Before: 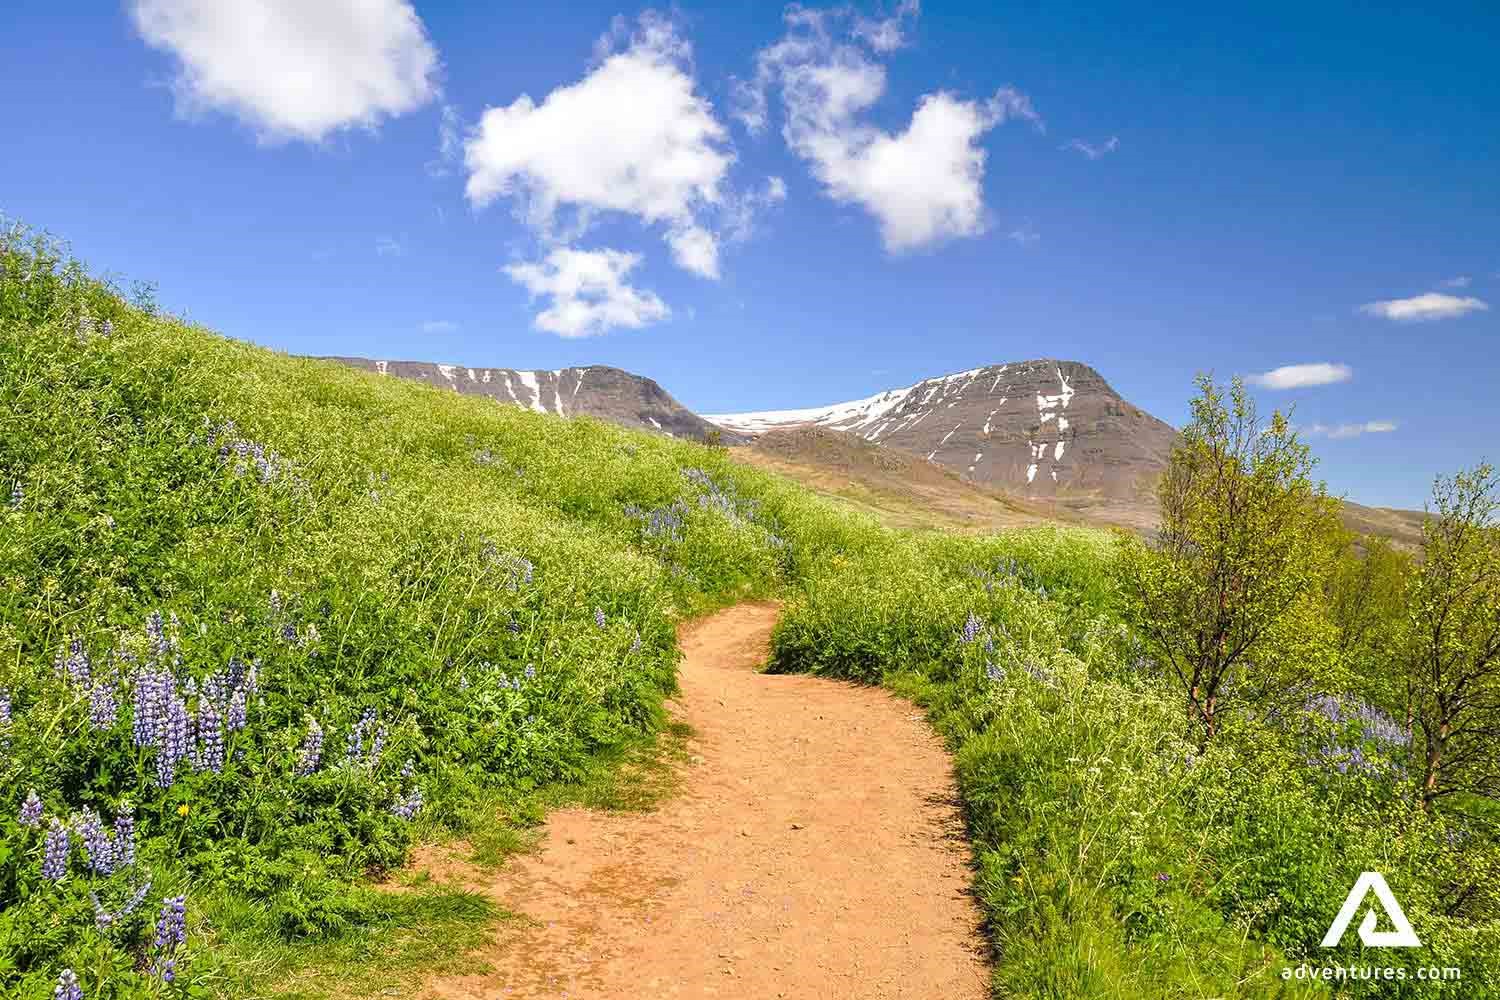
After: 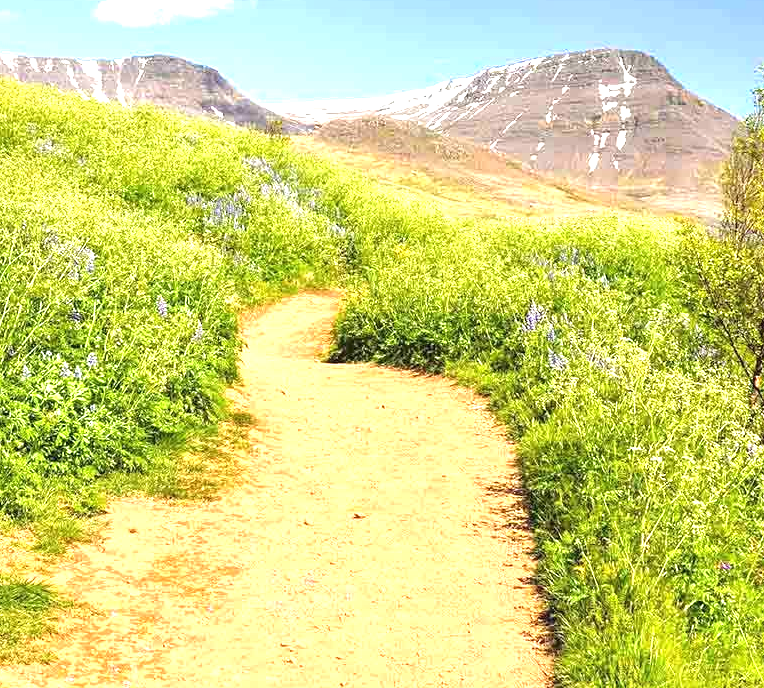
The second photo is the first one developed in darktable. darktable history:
crop and rotate: left 29.237%, top 31.152%, right 19.807%
exposure: black level correction 0, exposure 1.173 EV, compensate exposure bias true, compensate highlight preservation false
